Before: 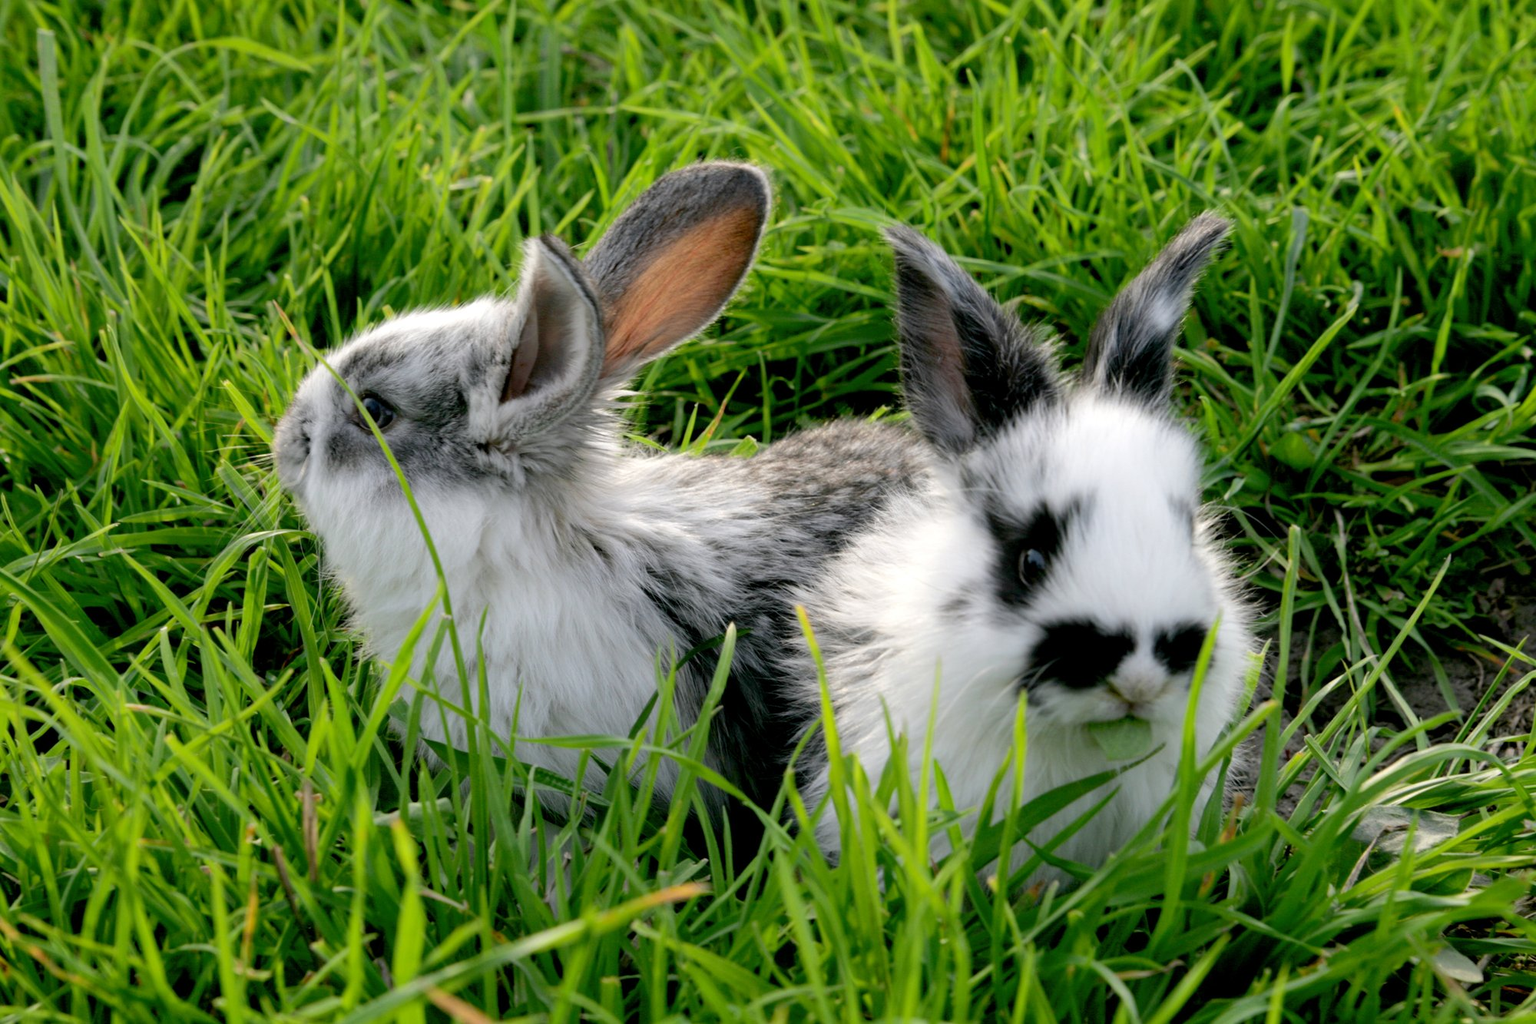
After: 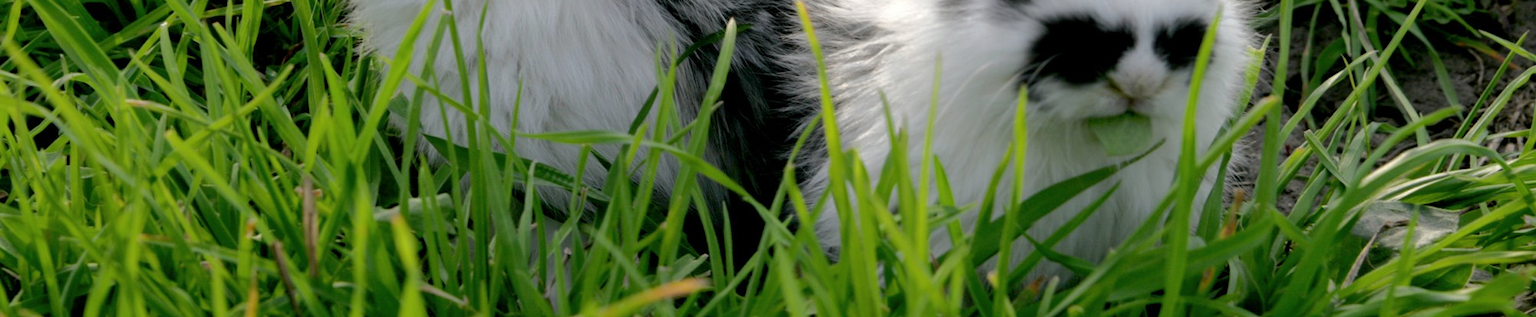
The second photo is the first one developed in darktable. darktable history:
crop and rotate: top 59.041%, bottom 9.841%
tone curve: curves: ch0 [(0, 0) (0.568, 0.517) (0.8, 0.717) (1, 1)], color space Lab, linked channels, preserve colors none
